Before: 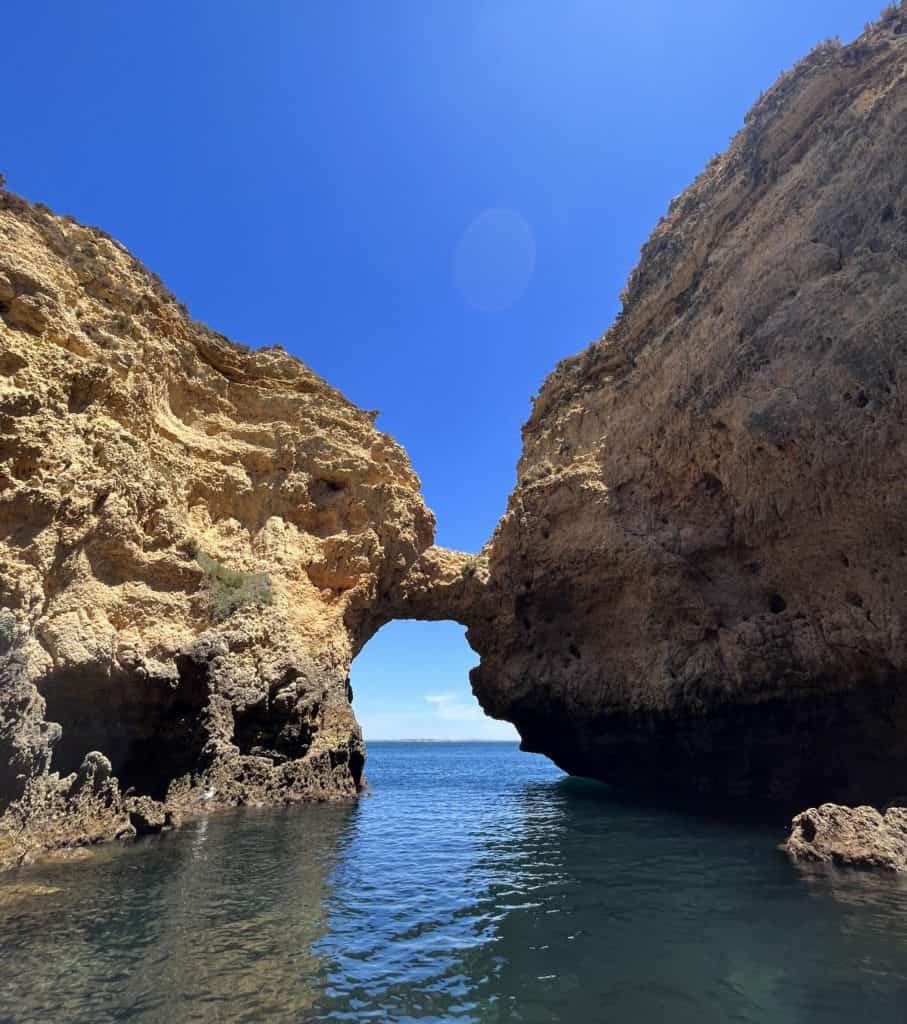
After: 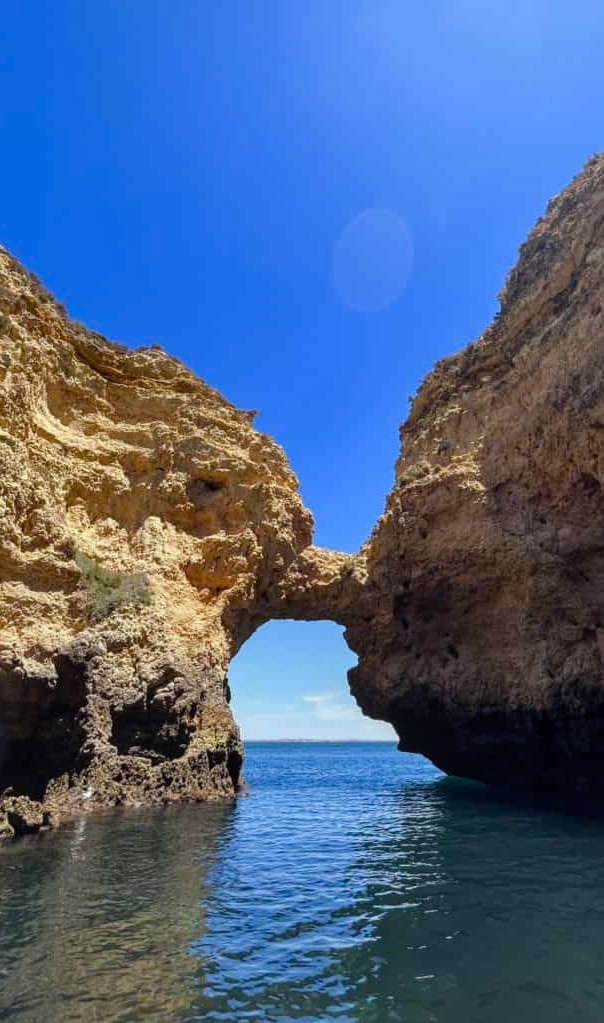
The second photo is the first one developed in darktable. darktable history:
crop and rotate: left 13.537%, right 19.796%
color balance rgb: perceptual saturation grading › global saturation 20%, perceptual saturation grading › highlights -25%, perceptual saturation grading › shadows 25%
local contrast: detail 110%
